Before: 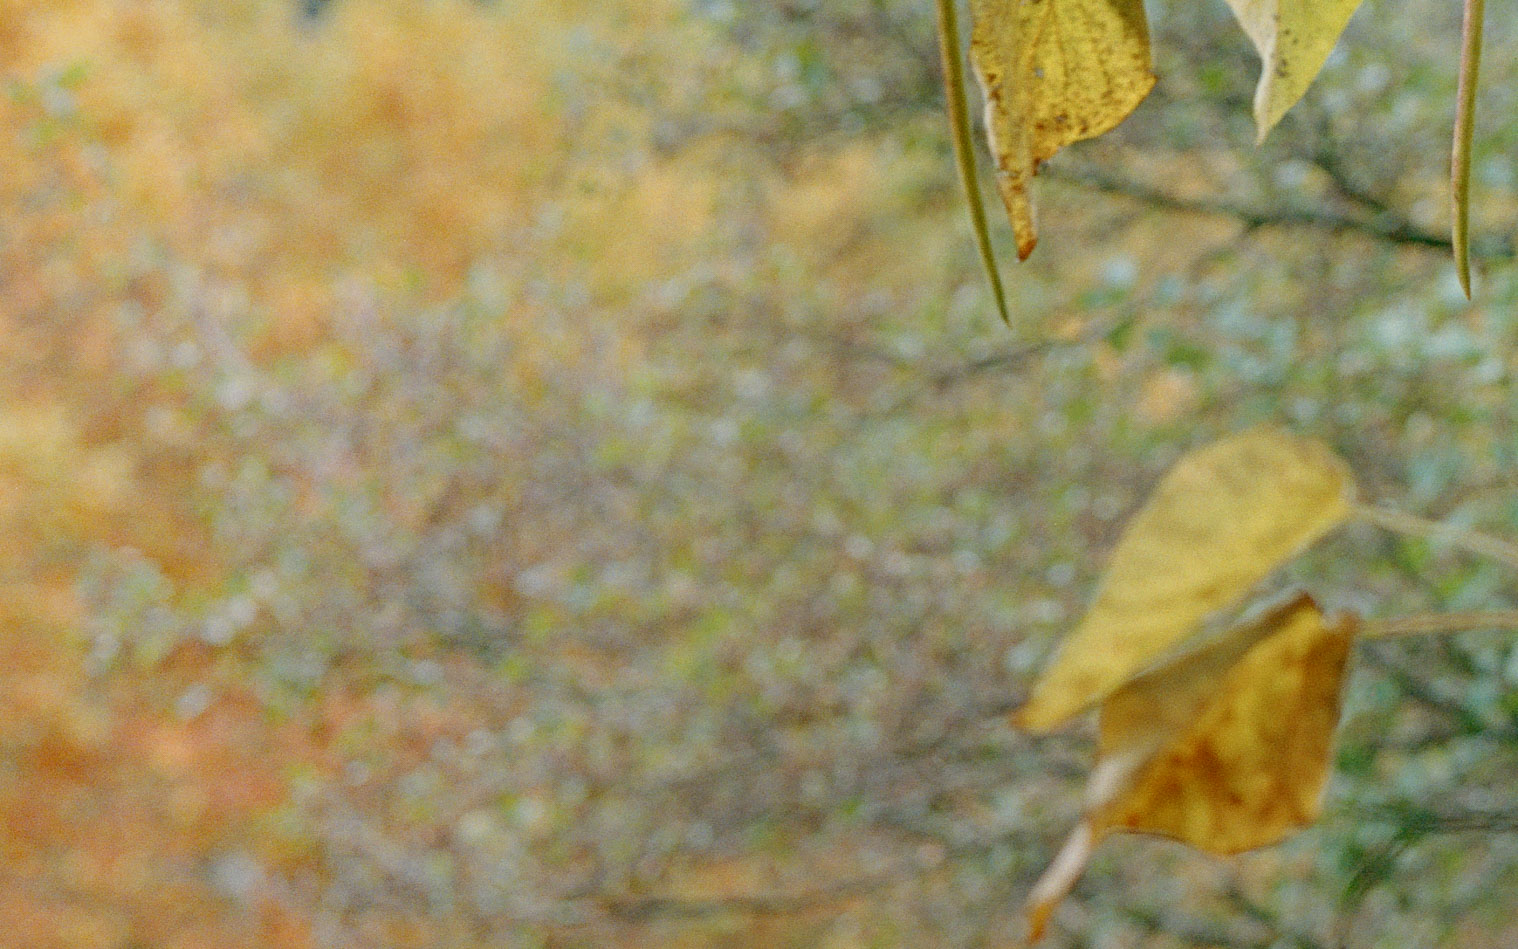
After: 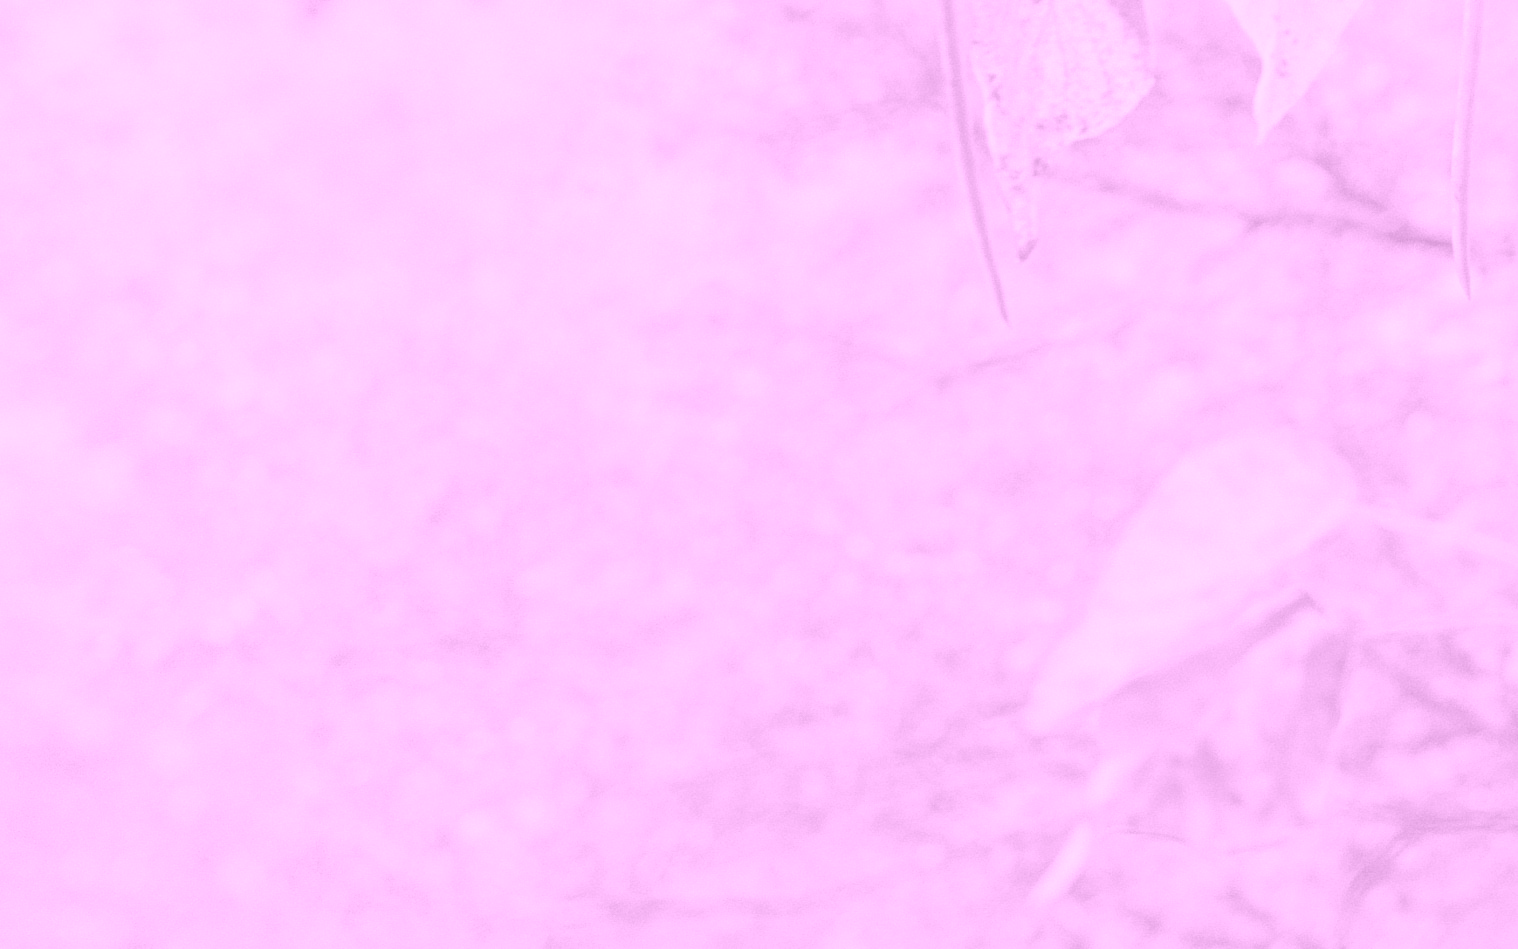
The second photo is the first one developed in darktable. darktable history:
colorize: hue 331.2°, saturation 75%, source mix 30.28%, lightness 70.52%, version 1
local contrast: detail 130%
contrast brightness saturation: contrast 0.07, brightness 0.08, saturation 0.18
